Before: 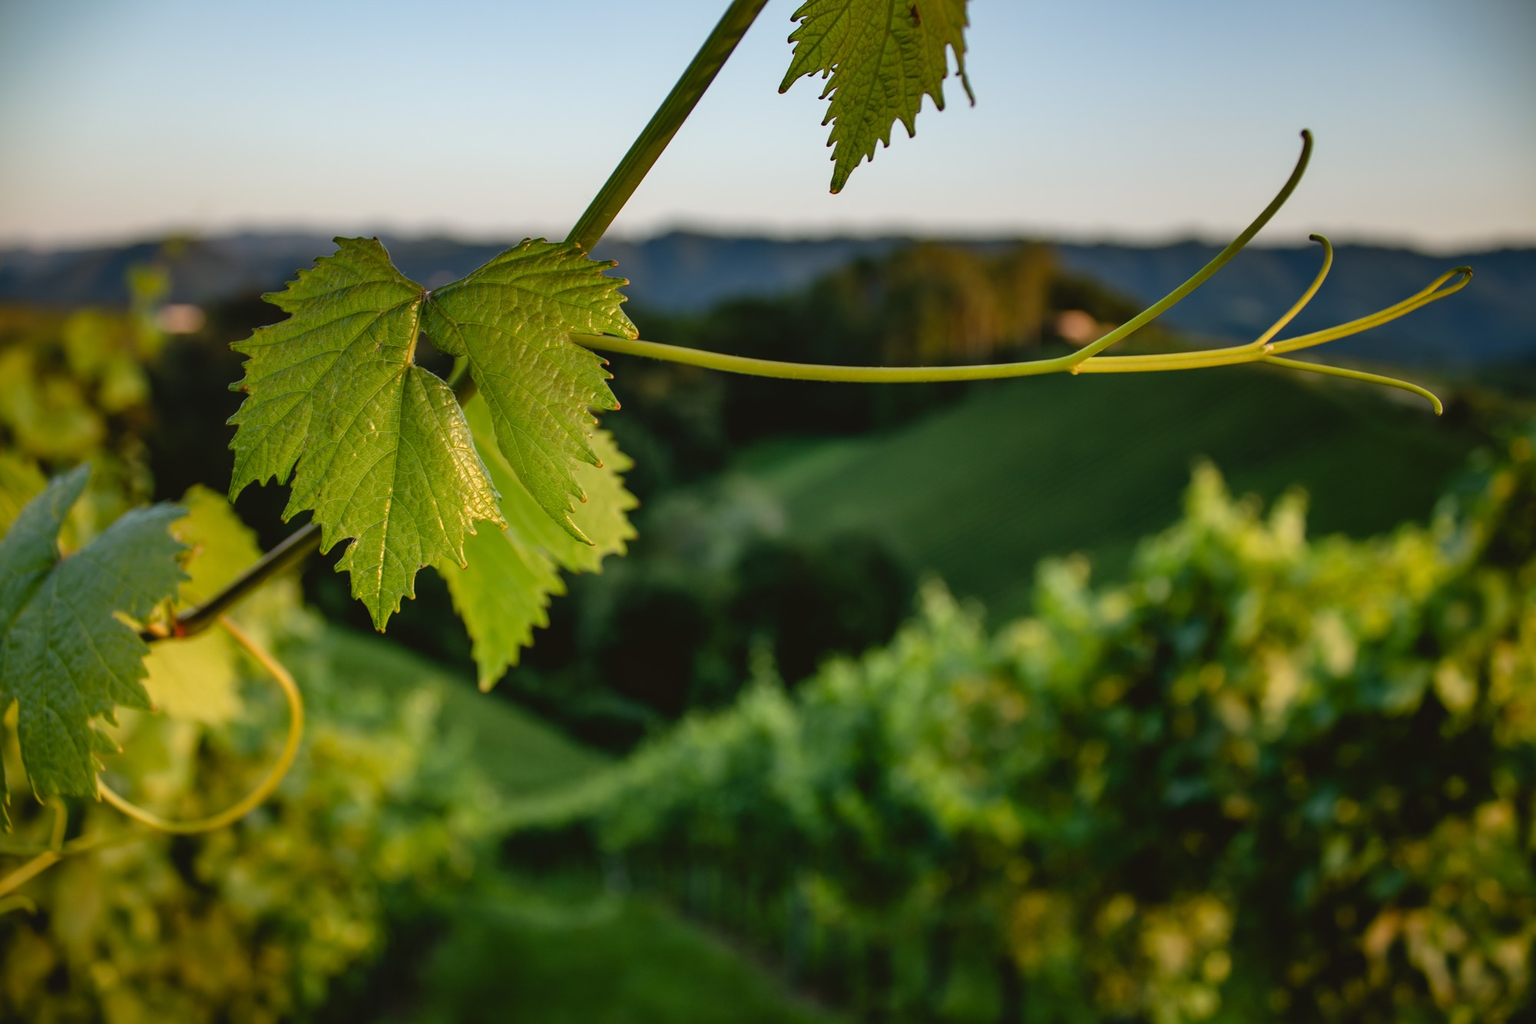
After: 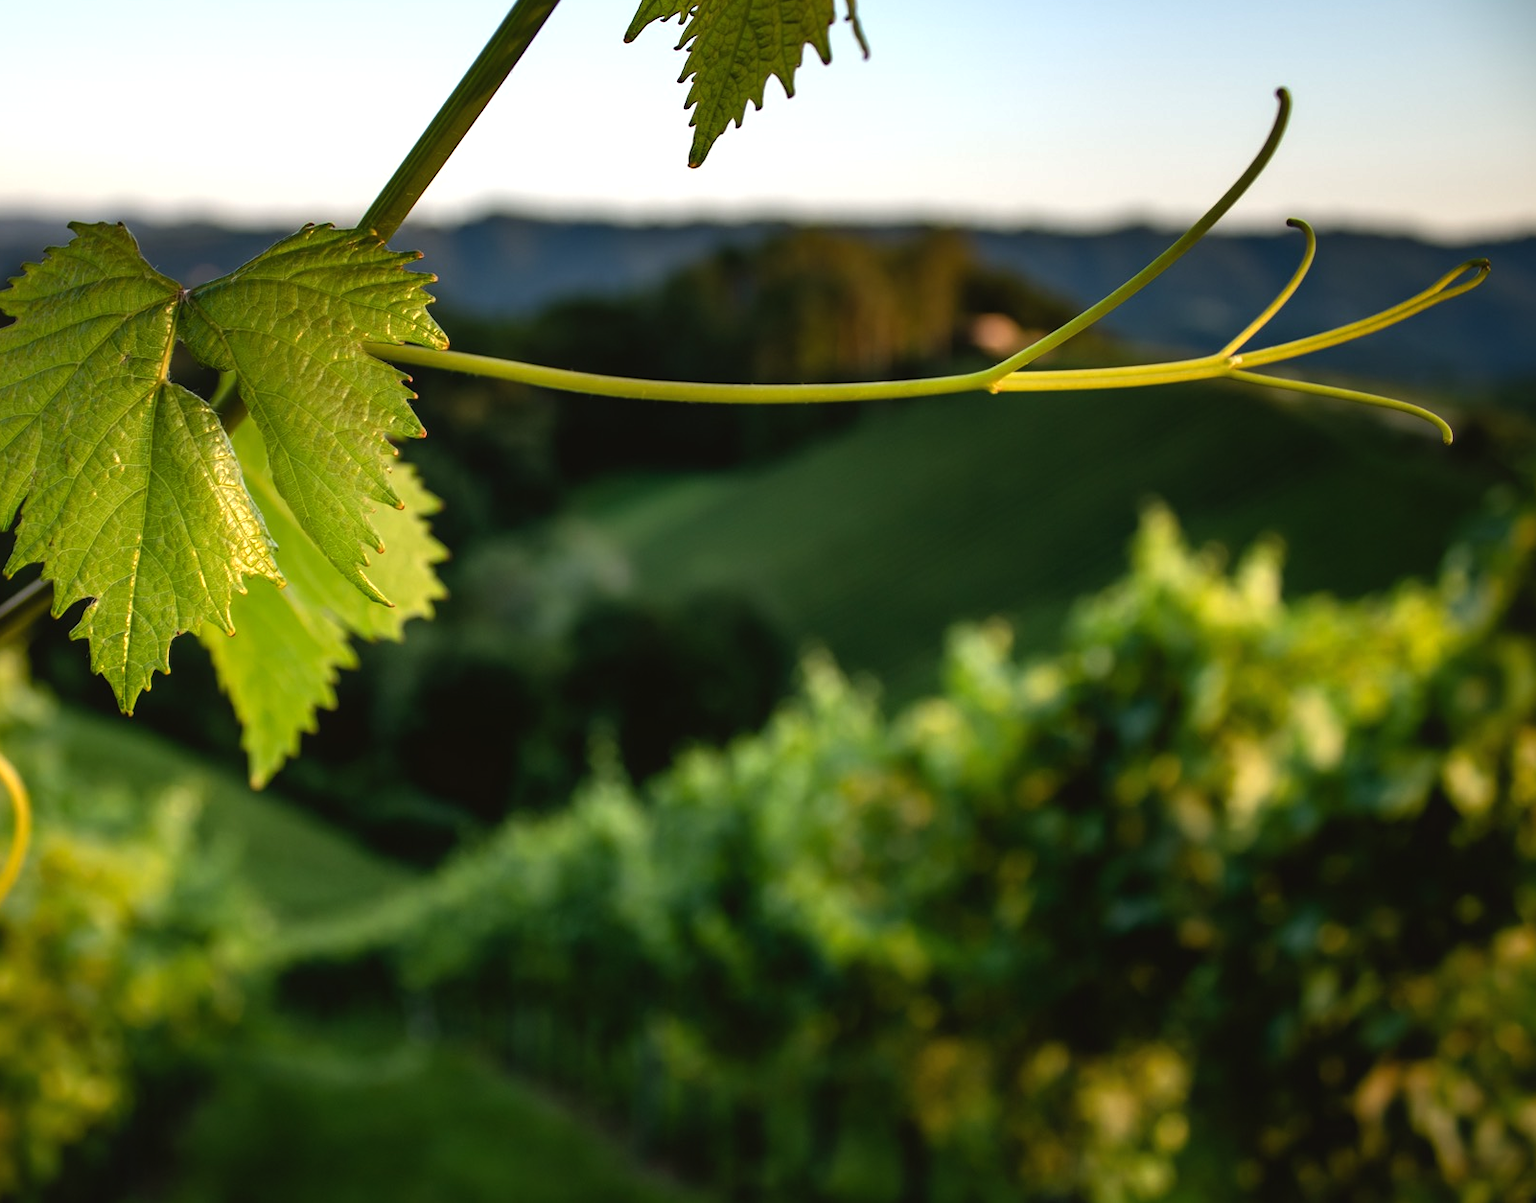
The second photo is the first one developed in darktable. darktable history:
crop and rotate: left 18.198%, top 5.832%, right 1.665%
tone equalizer: -8 EV -0.772 EV, -7 EV -0.673 EV, -6 EV -0.586 EV, -5 EV -0.402 EV, -3 EV 0.371 EV, -2 EV 0.6 EV, -1 EV 0.688 EV, +0 EV 0.772 EV, edges refinement/feathering 500, mask exposure compensation -1.57 EV, preserve details guided filter
shadows and highlights: shadows 24.82, highlights -24.42
